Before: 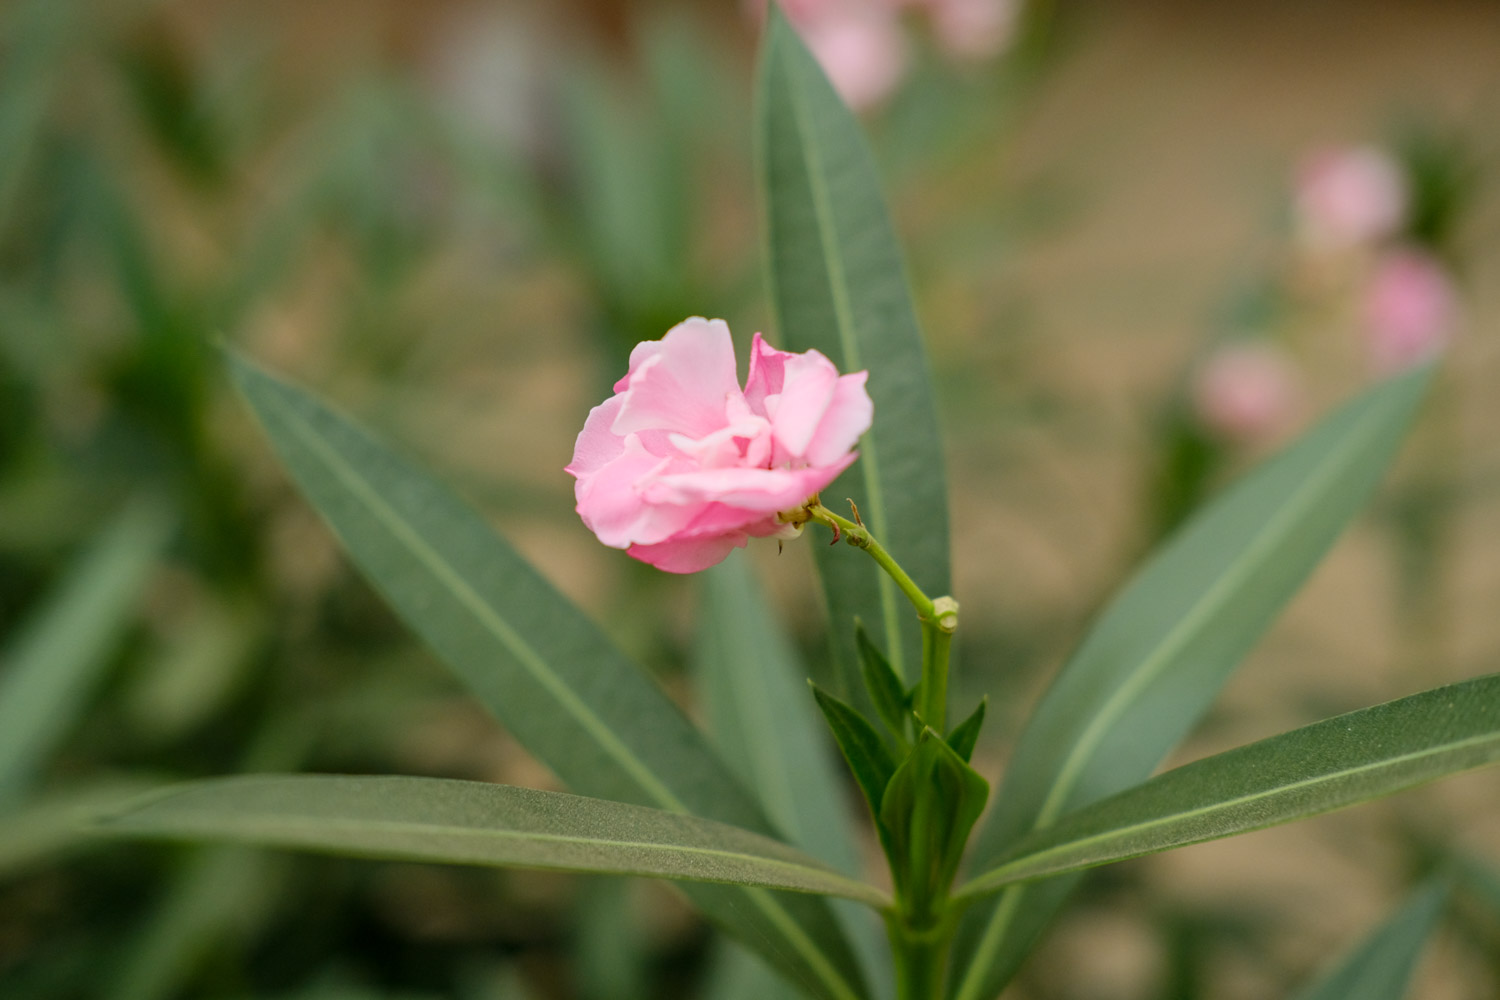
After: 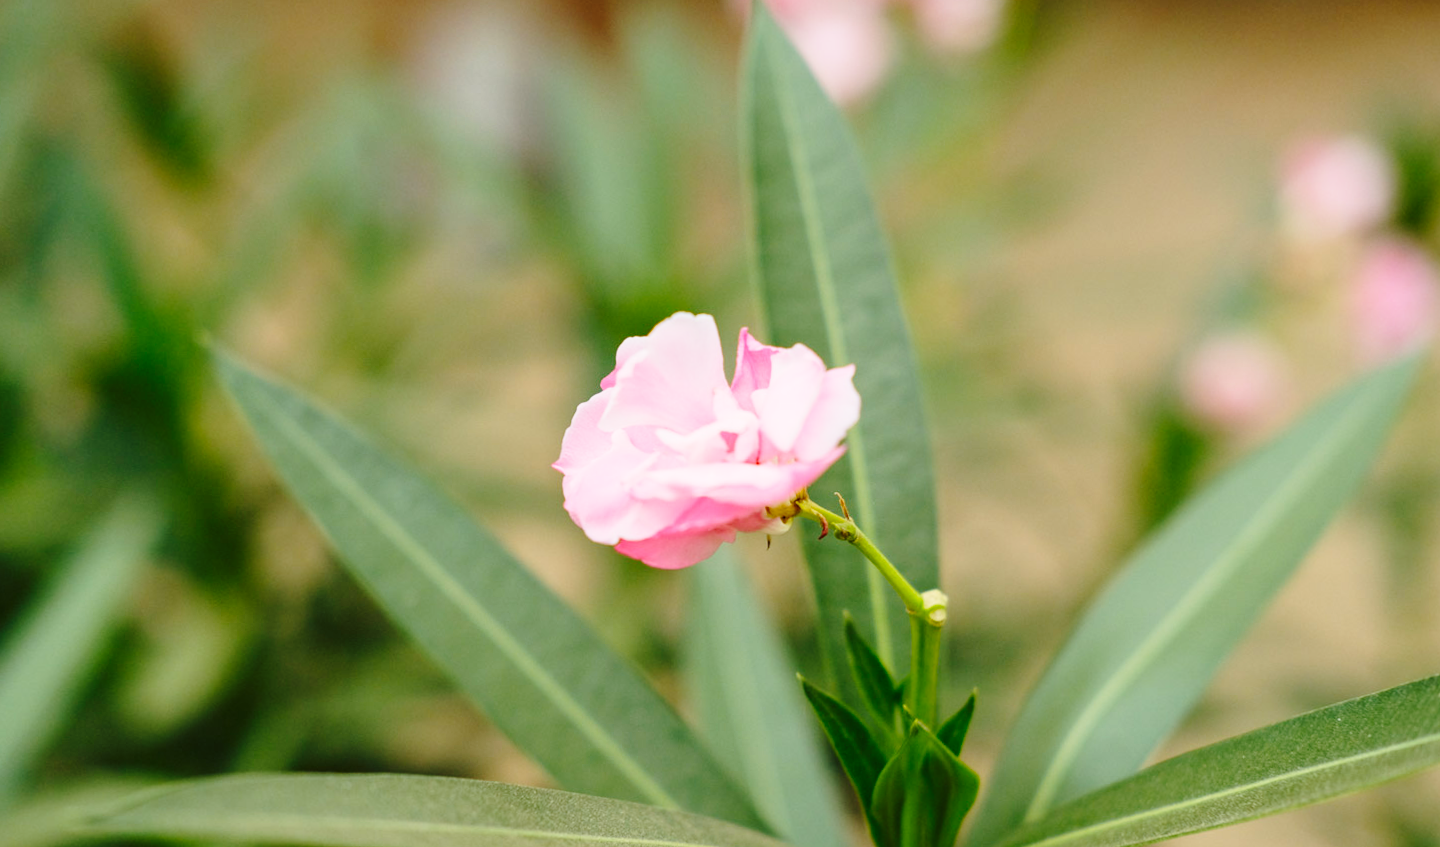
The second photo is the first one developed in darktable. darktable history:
base curve: curves: ch0 [(0, 0) (0.028, 0.03) (0.121, 0.232) (0.46, 0.748) (0.859, 0.968) (1, 1)], preserve colors none
crop and rotate: angle 0.454°, left 0.22%, right 2.578%, bottom 14.282%
